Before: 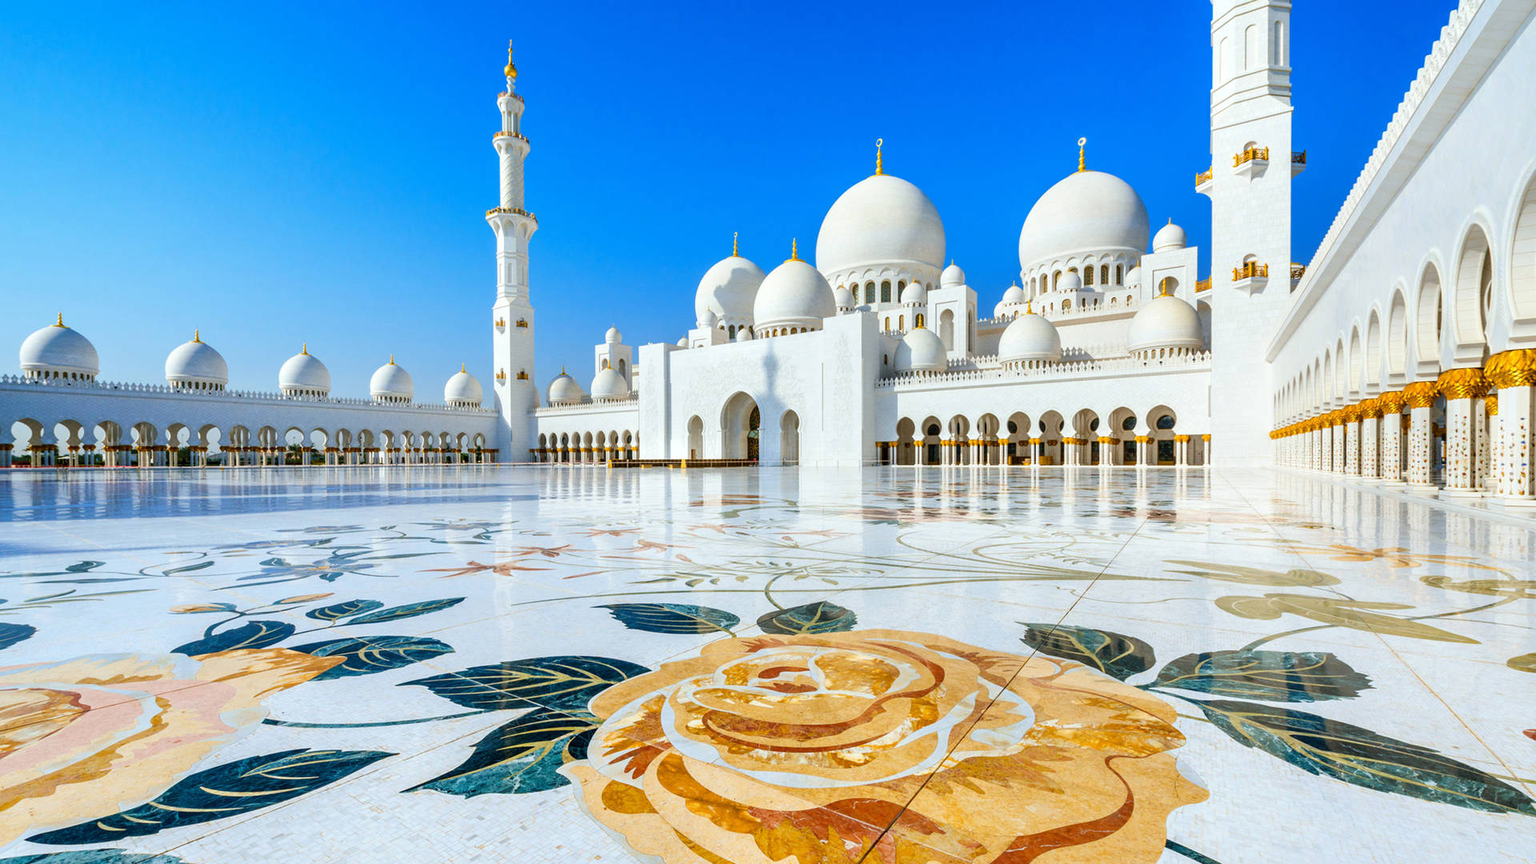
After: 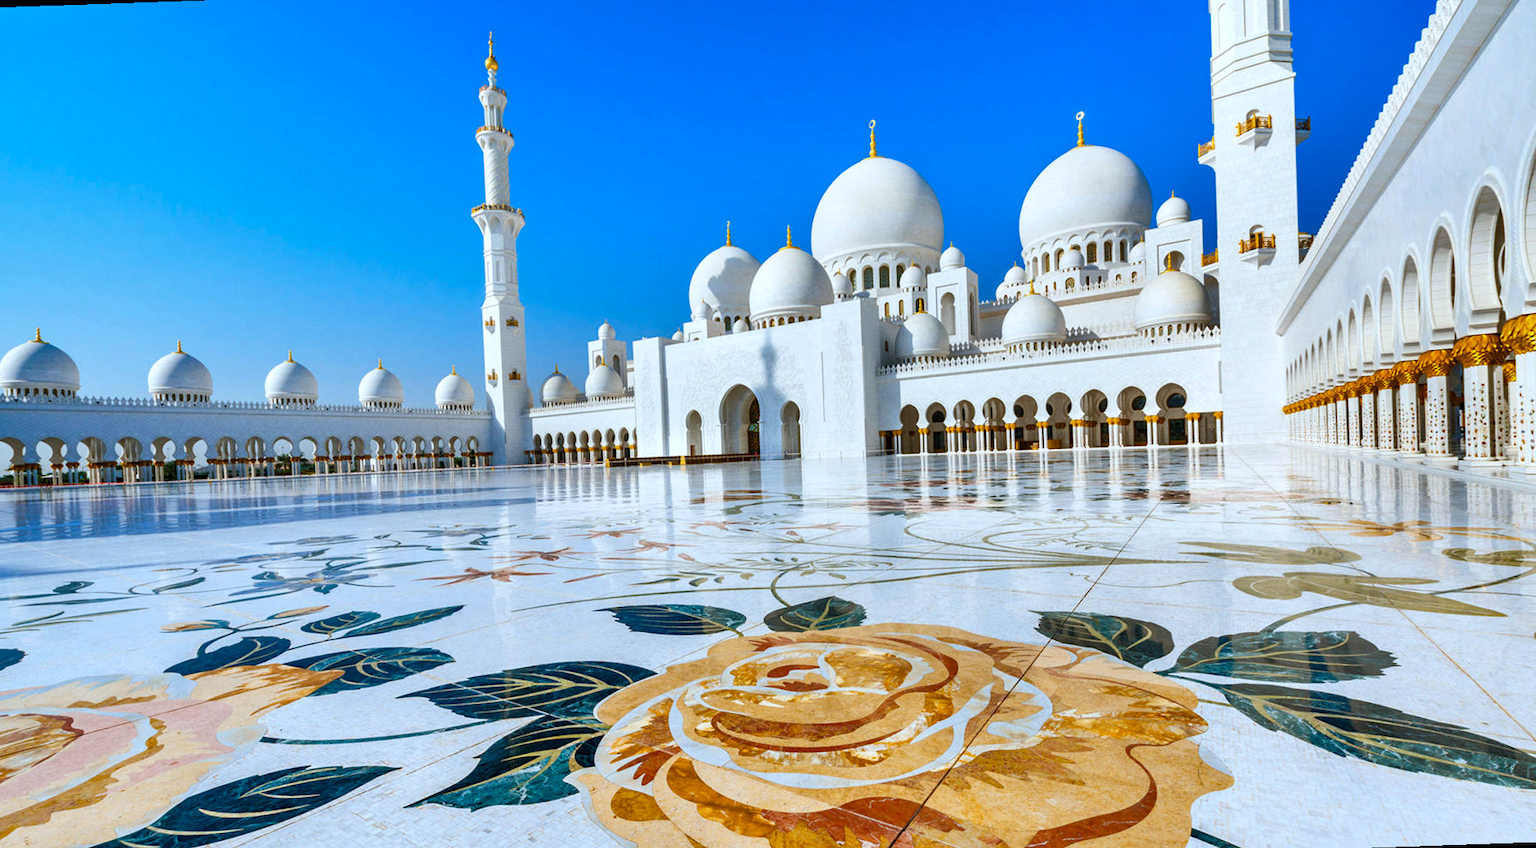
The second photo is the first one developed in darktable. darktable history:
rotate and perspective: rotation -2°, crop left 0.022, crop right 0.978, crop top 0.049, crop bottom 0.951
shadows and highlights: soften with gaussian
color correction: highlights a* -0.772, highlights b* -8.92
